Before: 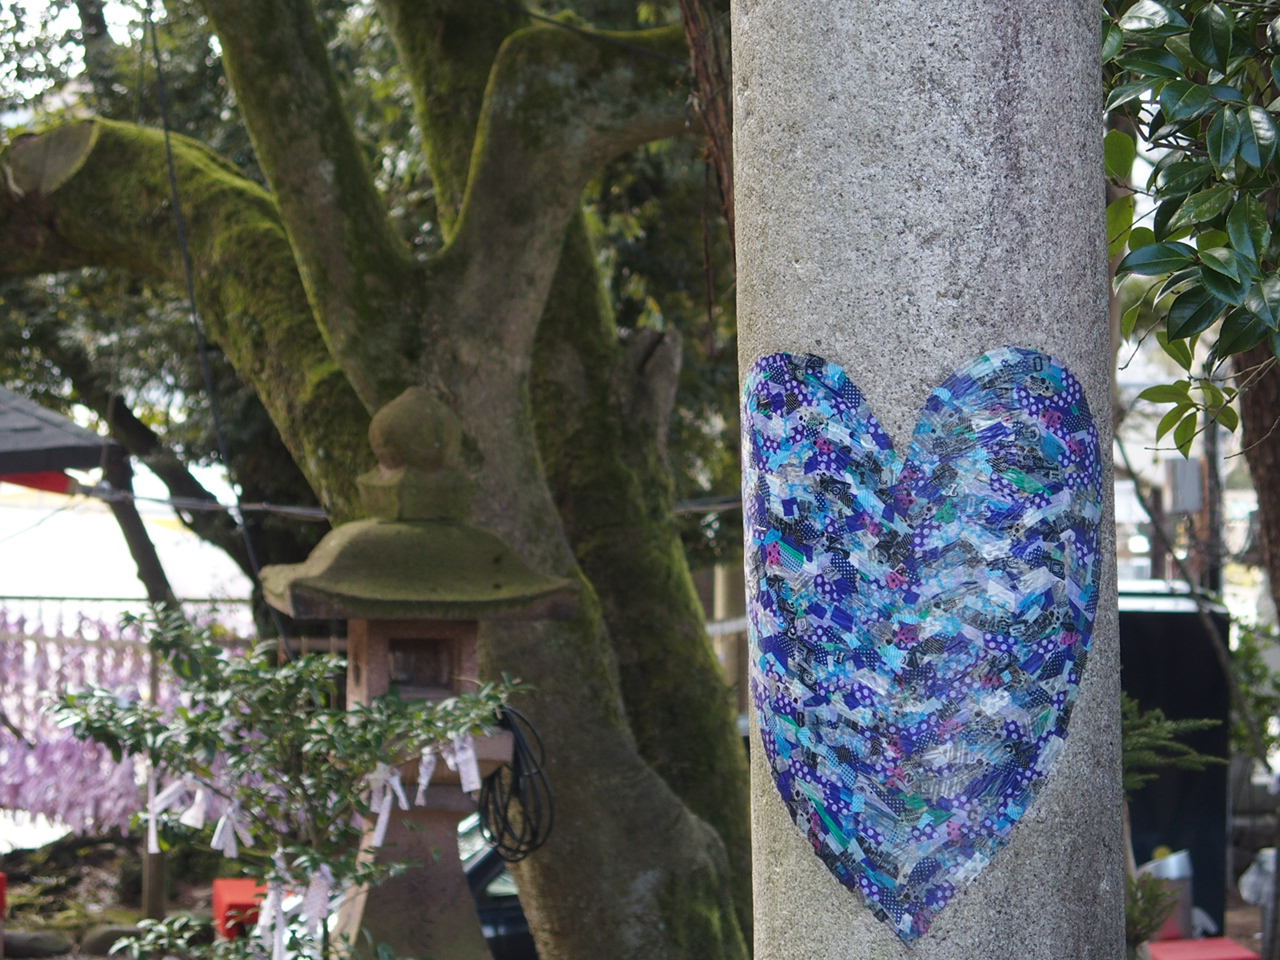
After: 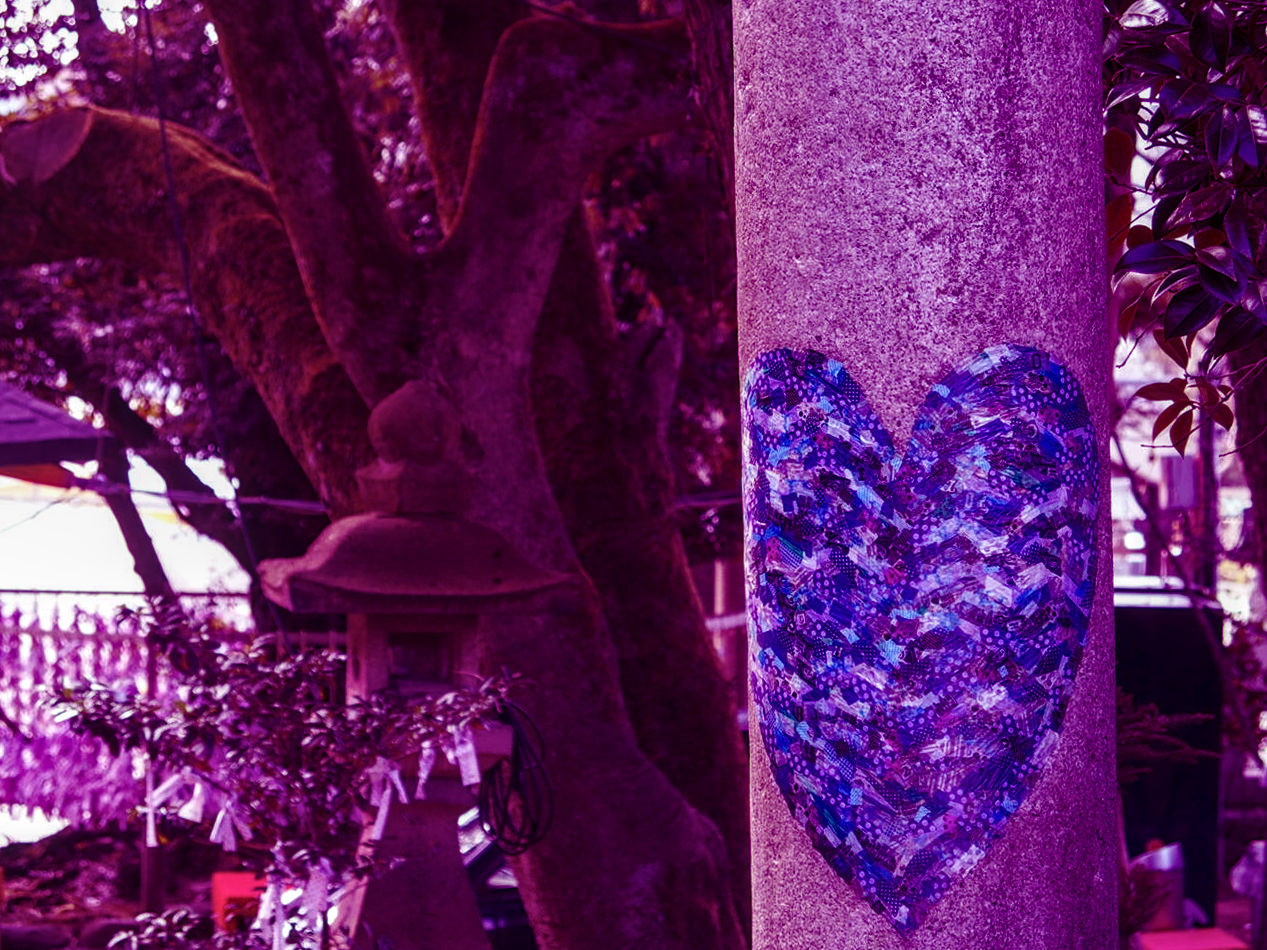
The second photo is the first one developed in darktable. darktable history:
color balance: mode lift, gamma, gain (sRGB), lift [1, 1, 0.101, 1]
rotate and perspective: rotation 0.174°, lens shift (vertical) 0.013, lens shift (horizontal) 0.019, shear 0.001, automatic cropping original format, crop left 0.007, crop right 0.991, crop top 0.016, crop bottom 0.997
local contrast: detail 130%
